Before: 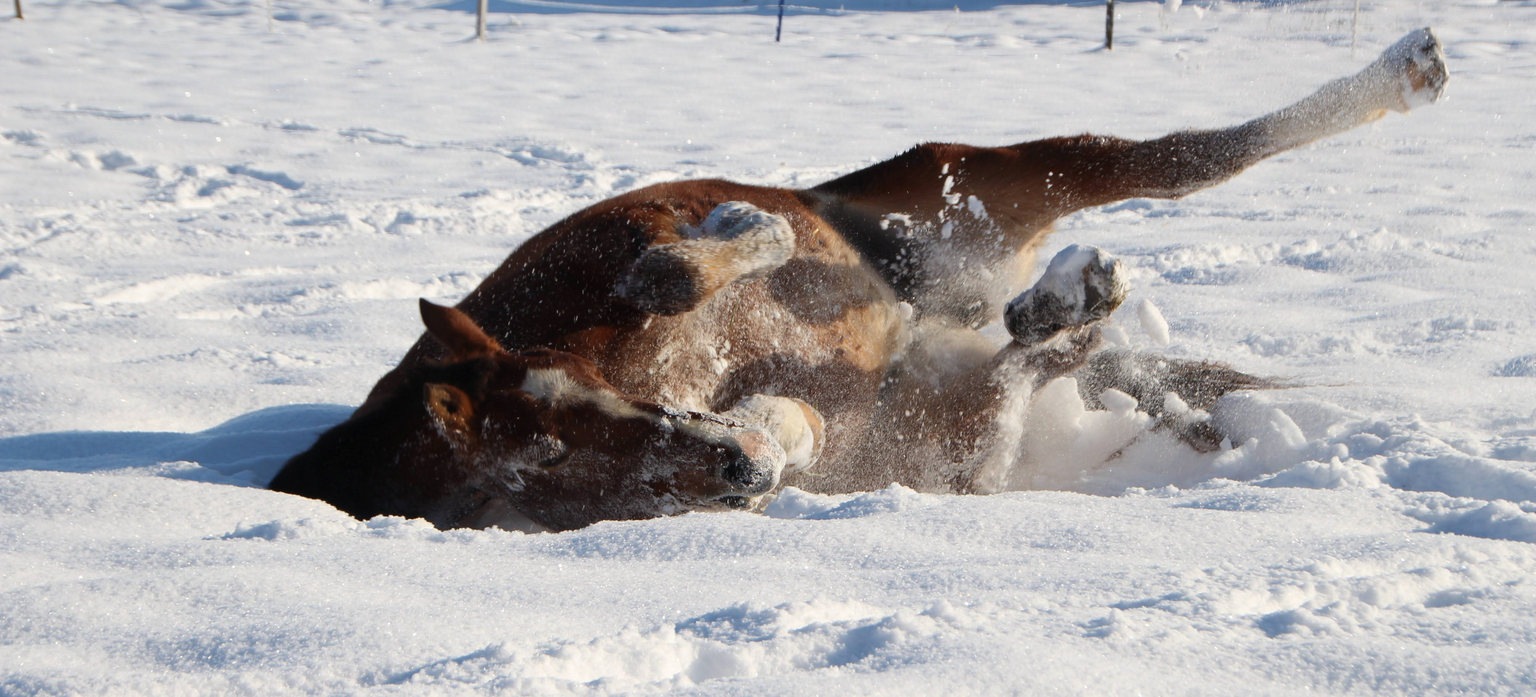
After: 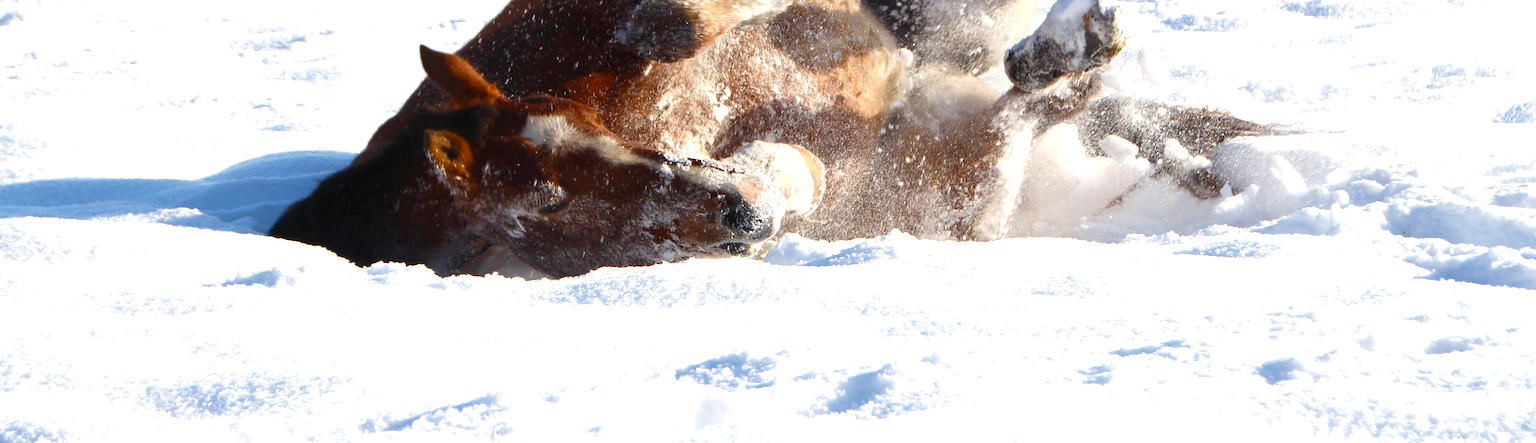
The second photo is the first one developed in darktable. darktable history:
crop and rotate: top 36.435%
exposure: exposure 0.921 EV, compensate highlight preservation false
color balance rgb: perceptual saturation grading › global saturation 20%, perceptual saturation grading › highlights -25%, perceptual saturation grading › shadows 50%
